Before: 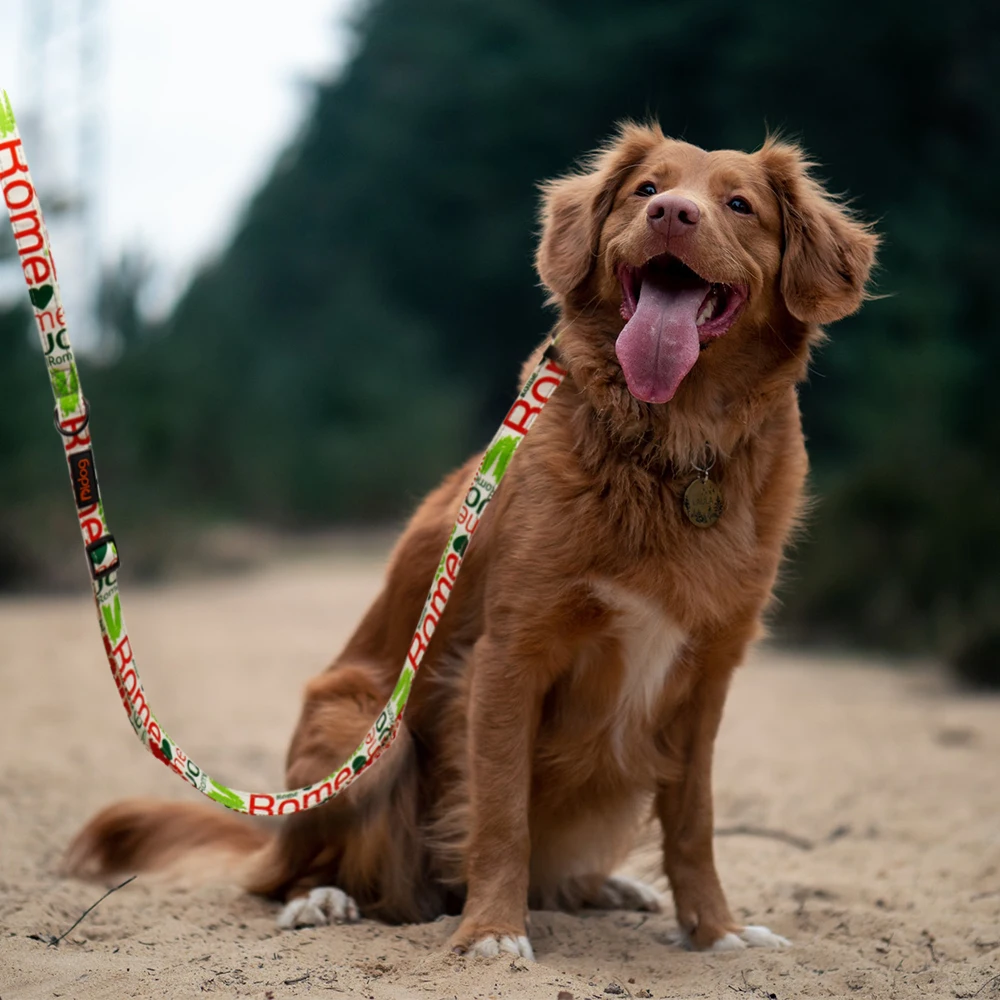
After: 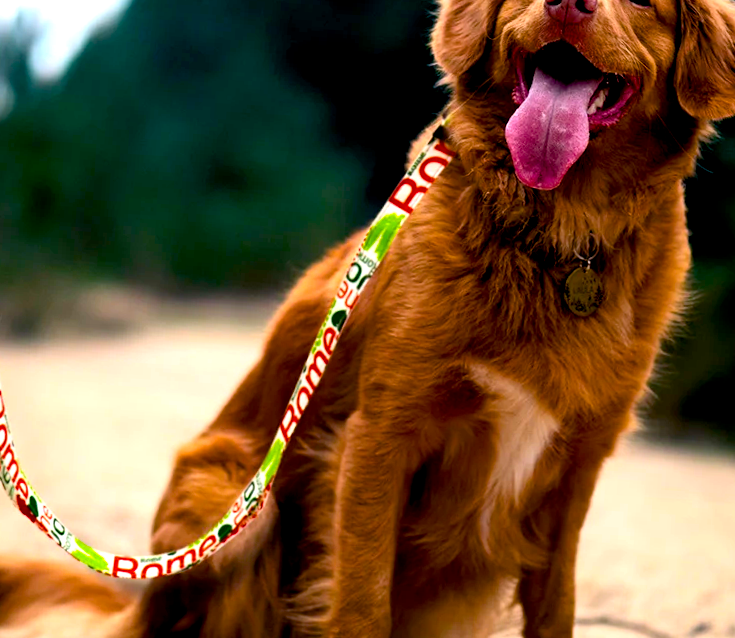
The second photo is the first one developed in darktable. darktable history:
crop and rotate: angle -3.37°, left 9.79%, top 20.73%, right 12.42%, bottom 11.82%
color balance rgb: linear chroma grading › global chroma 10%, perceptual saturation grading › global saturation 40%, perceptual brilliance grading › global brilliance 30%, global vibrance 20%
tone equalizer: on, module defaults
exposure: black level correction 0.011, compensate highlight preservation false
contrast brightness saturation: contrast 0.14
white balance: red 1.009, blue 1.027
